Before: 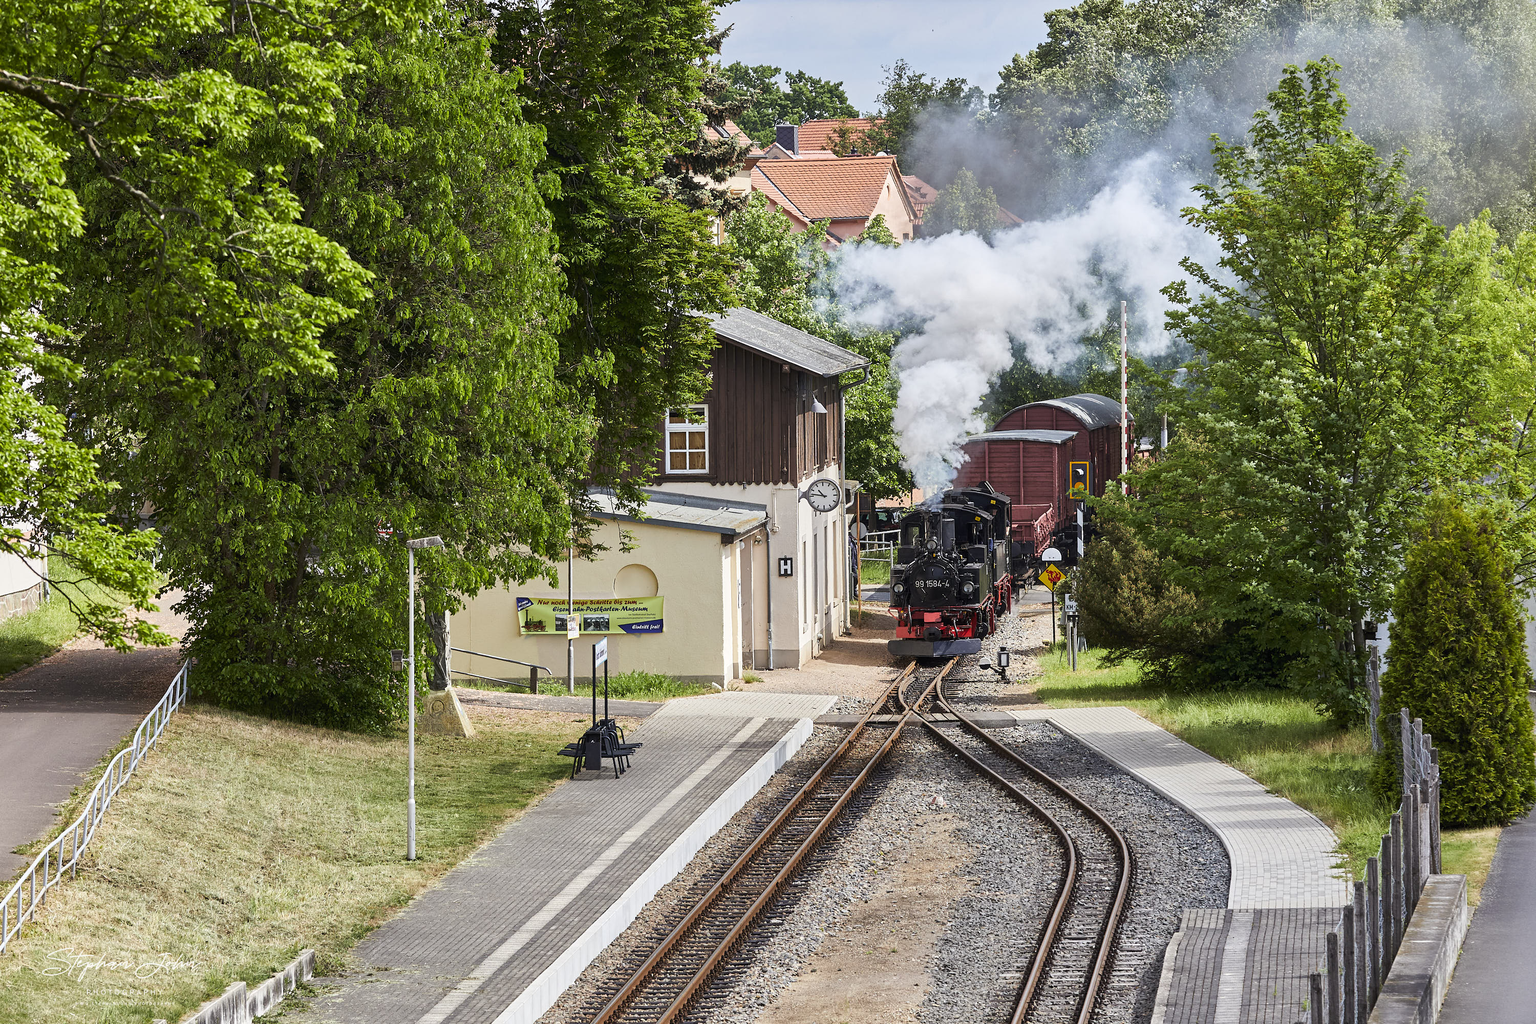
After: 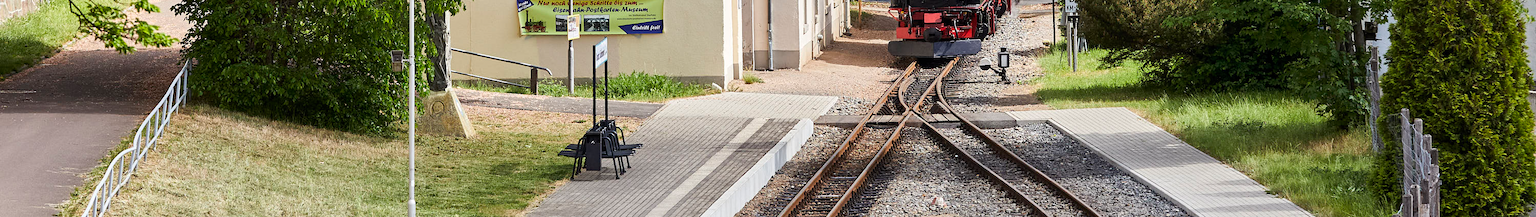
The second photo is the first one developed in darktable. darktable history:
crop and rotate: top 58.586%, bottom 20.207%
